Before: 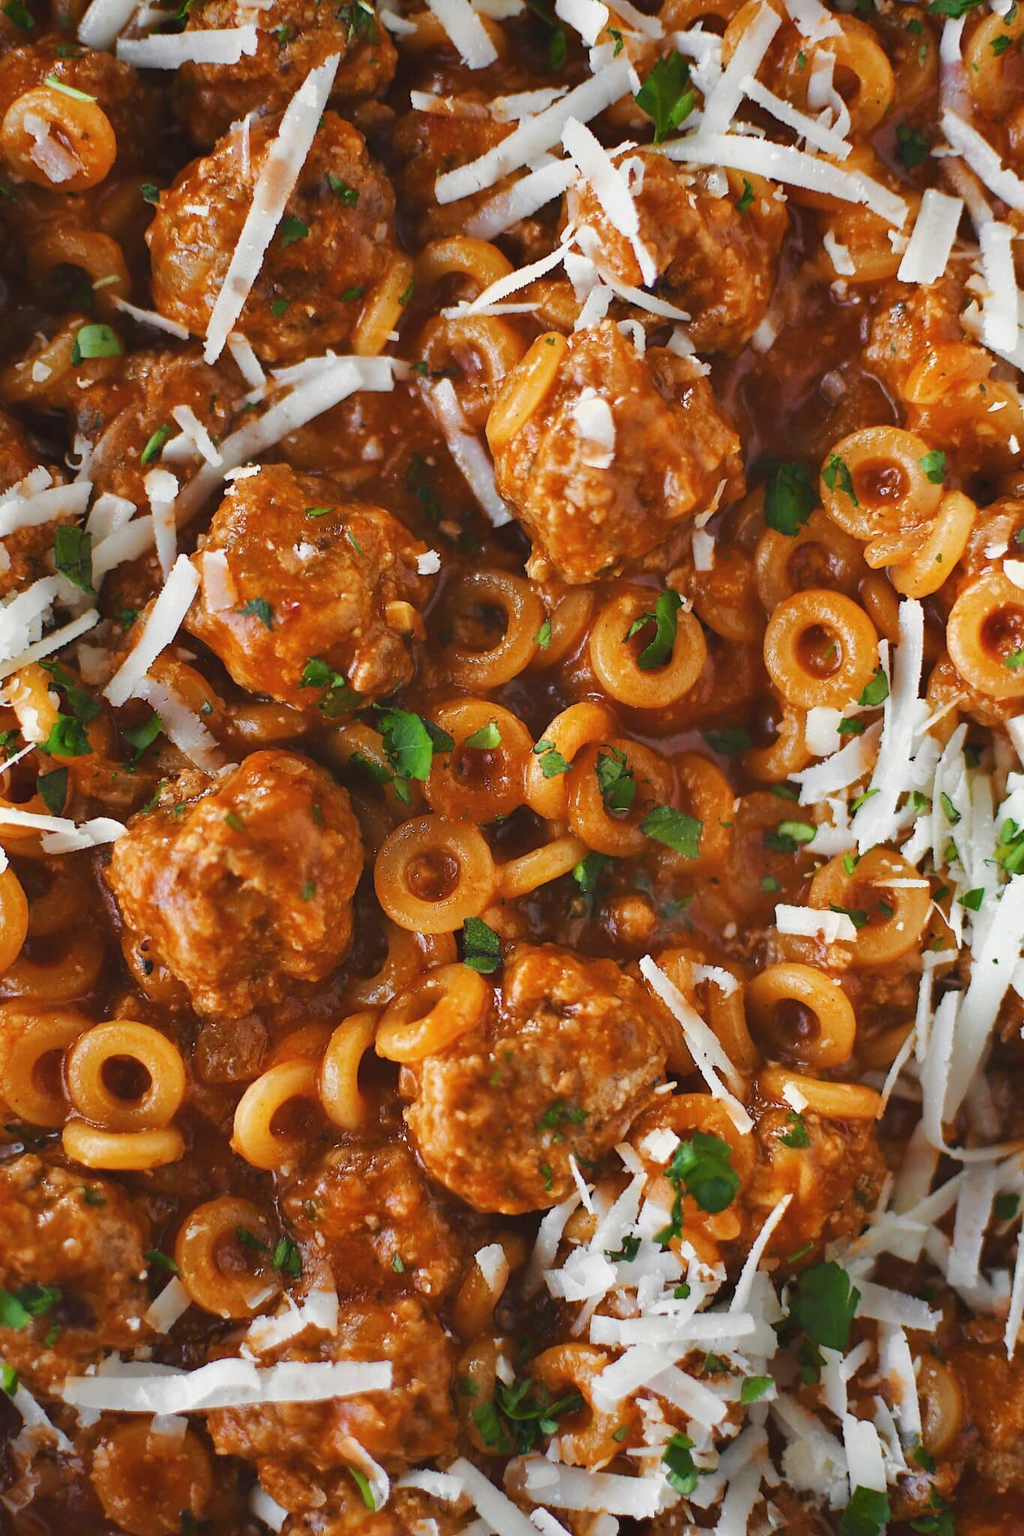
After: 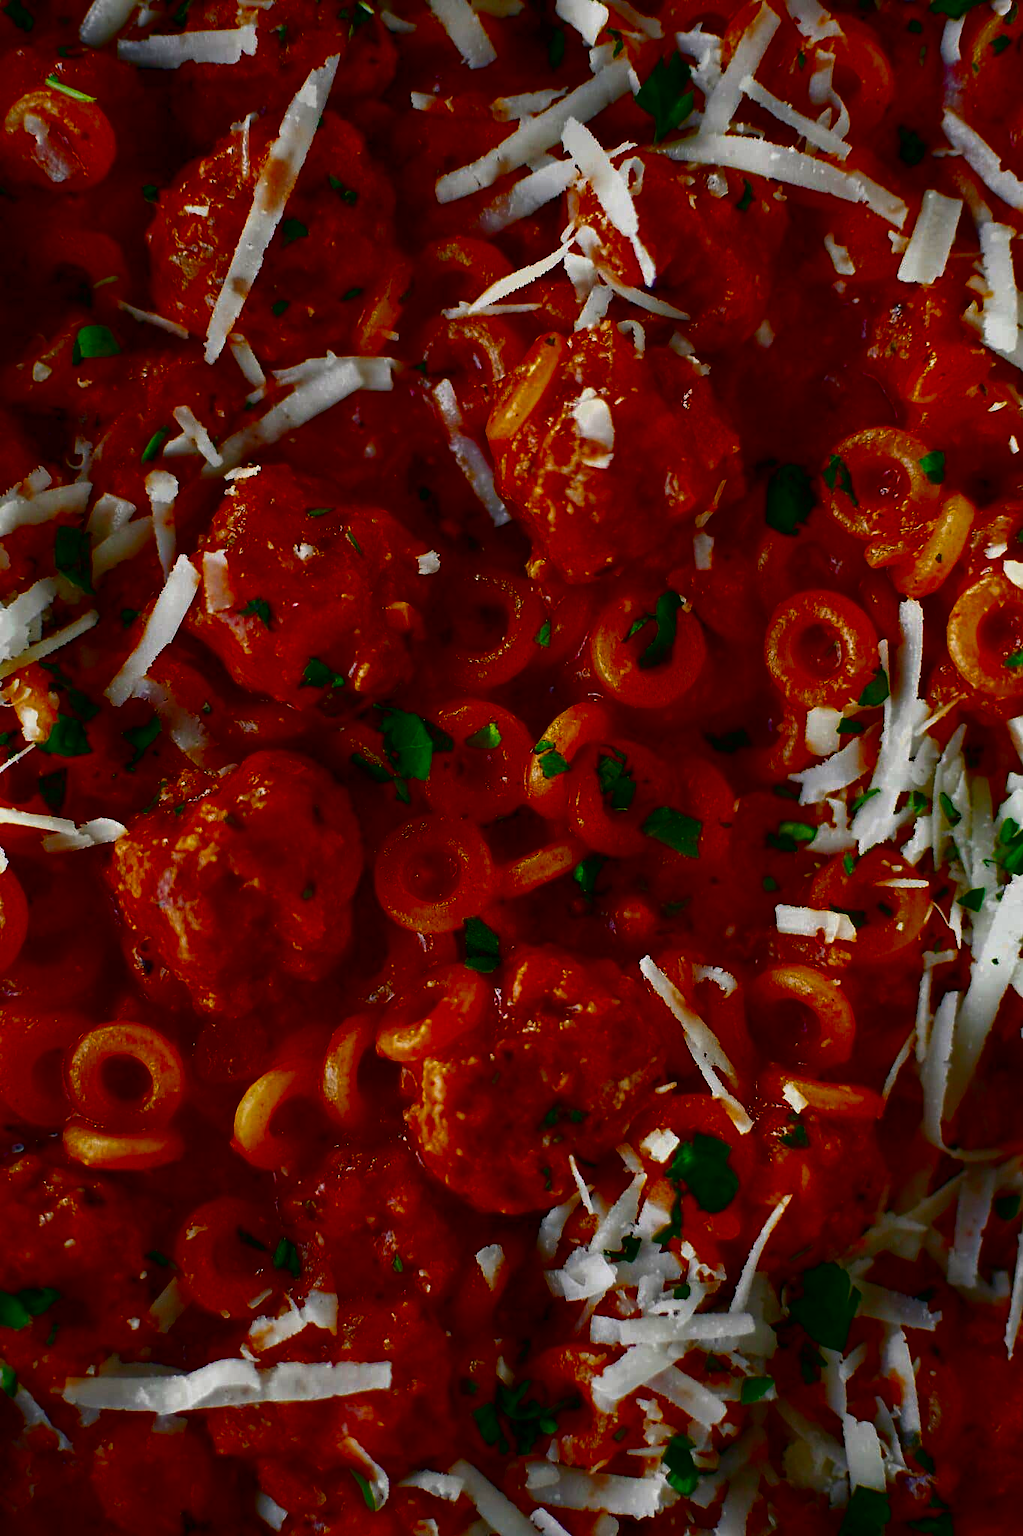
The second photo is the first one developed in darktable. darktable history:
contrast brightness saturation: brightness -0.997, saturation 0.987
